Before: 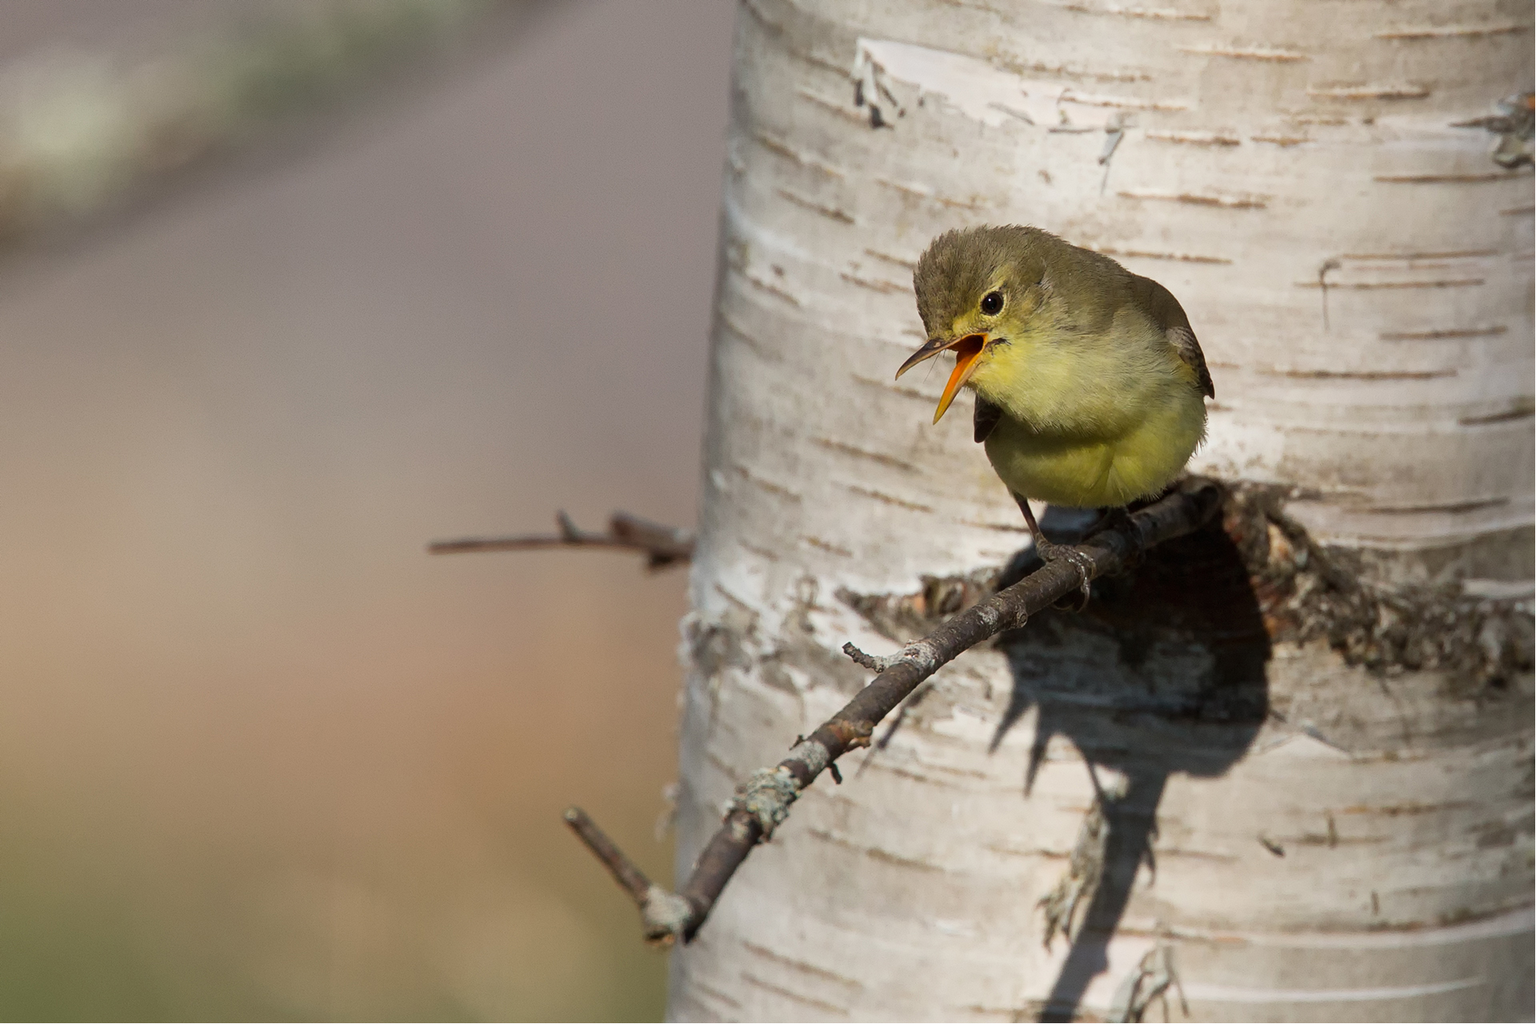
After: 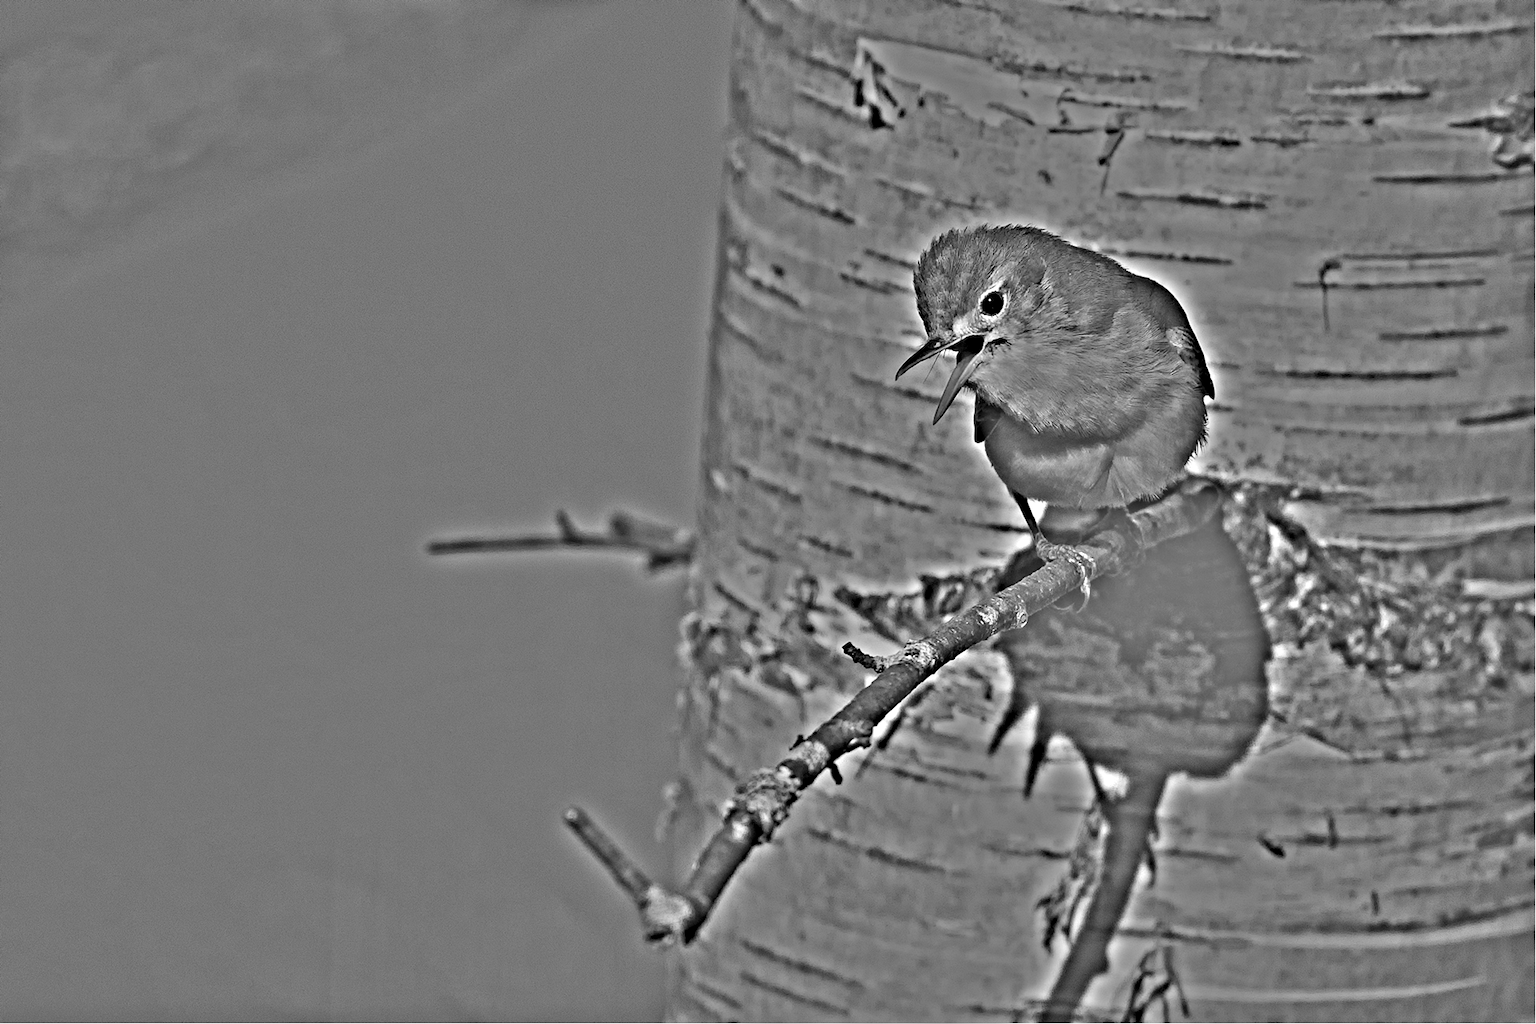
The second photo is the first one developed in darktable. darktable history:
highpass: on, module defaults
white balance: red 0.976, blue 1.04
